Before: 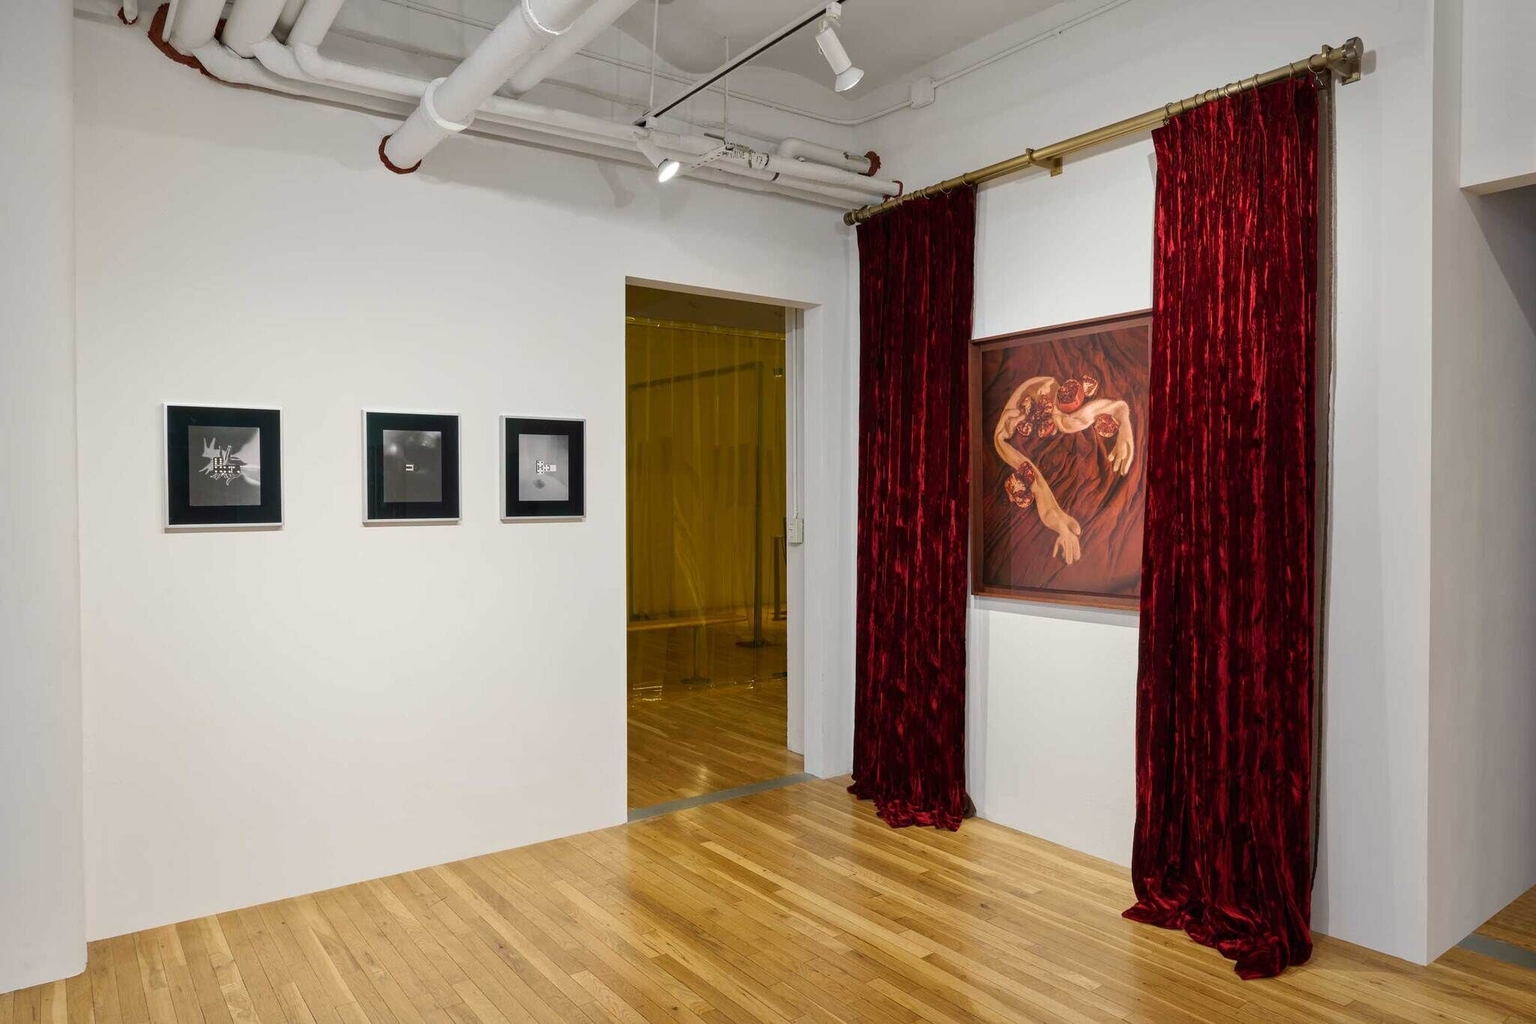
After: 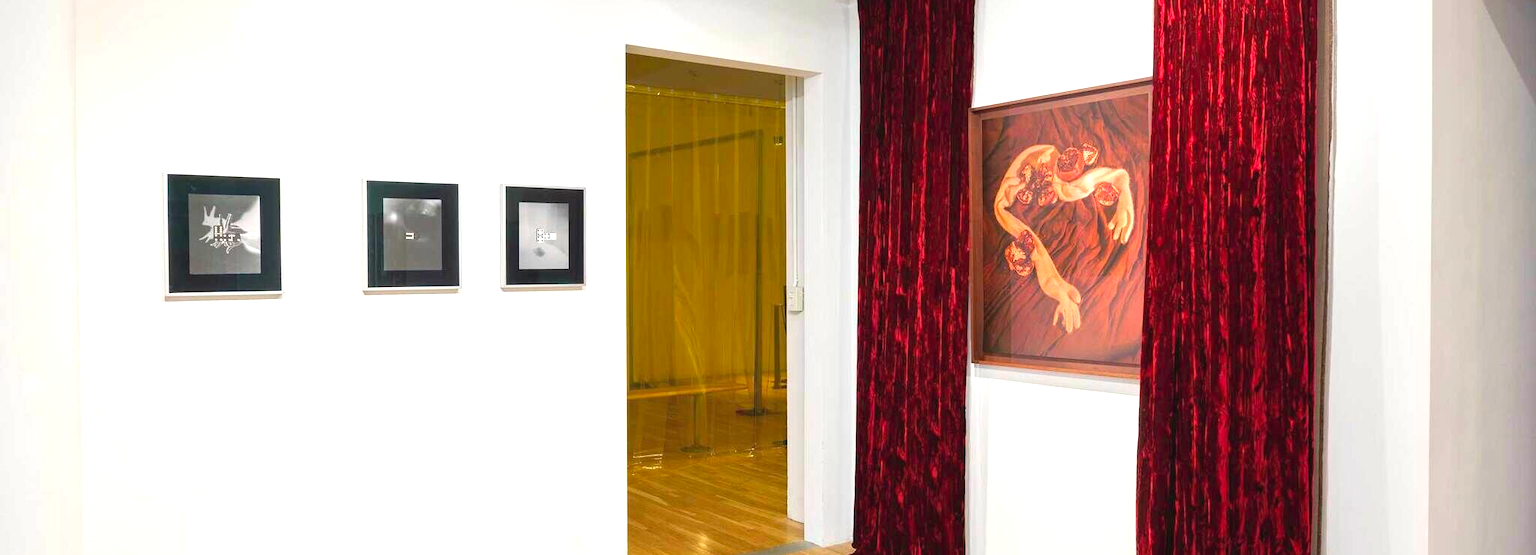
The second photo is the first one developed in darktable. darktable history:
crop and rotate: top 22.648%, bottom 23.134%
contrast brightness saturation: brightness 0.093, saturation 0.194
exposure: black level correction 0, exposure 0.909 EV, compensate exposure bias true, compensate highlight preservation false
